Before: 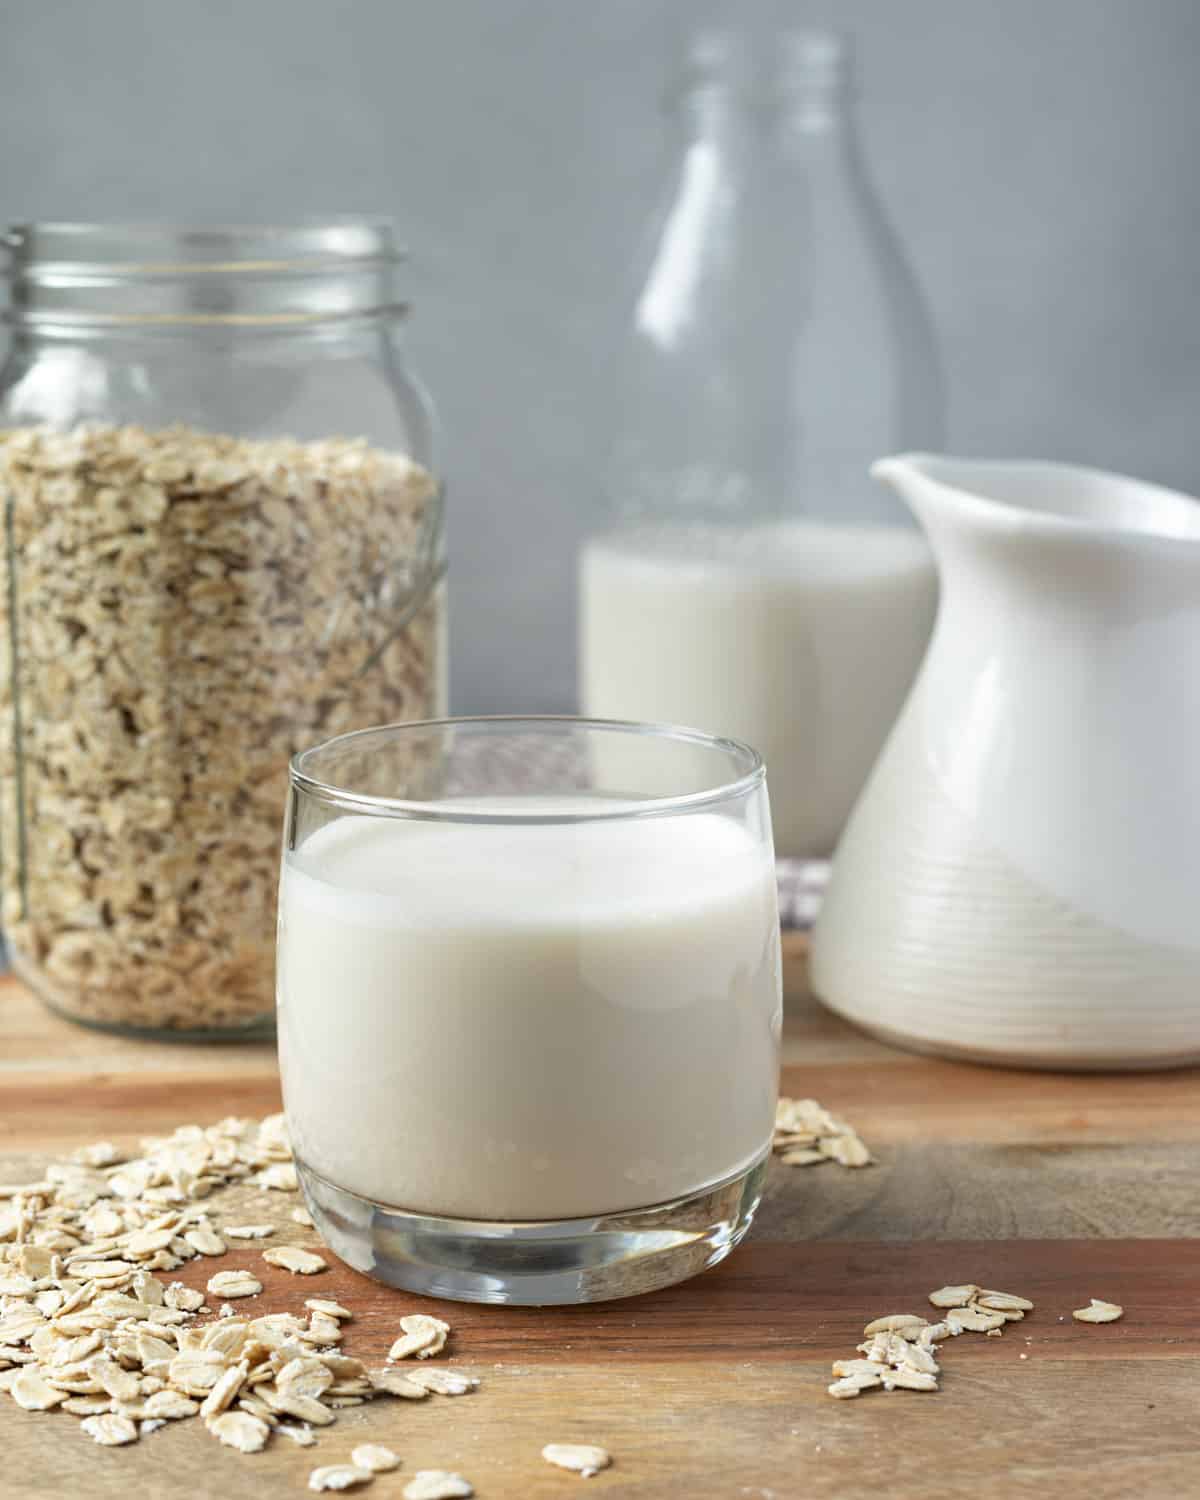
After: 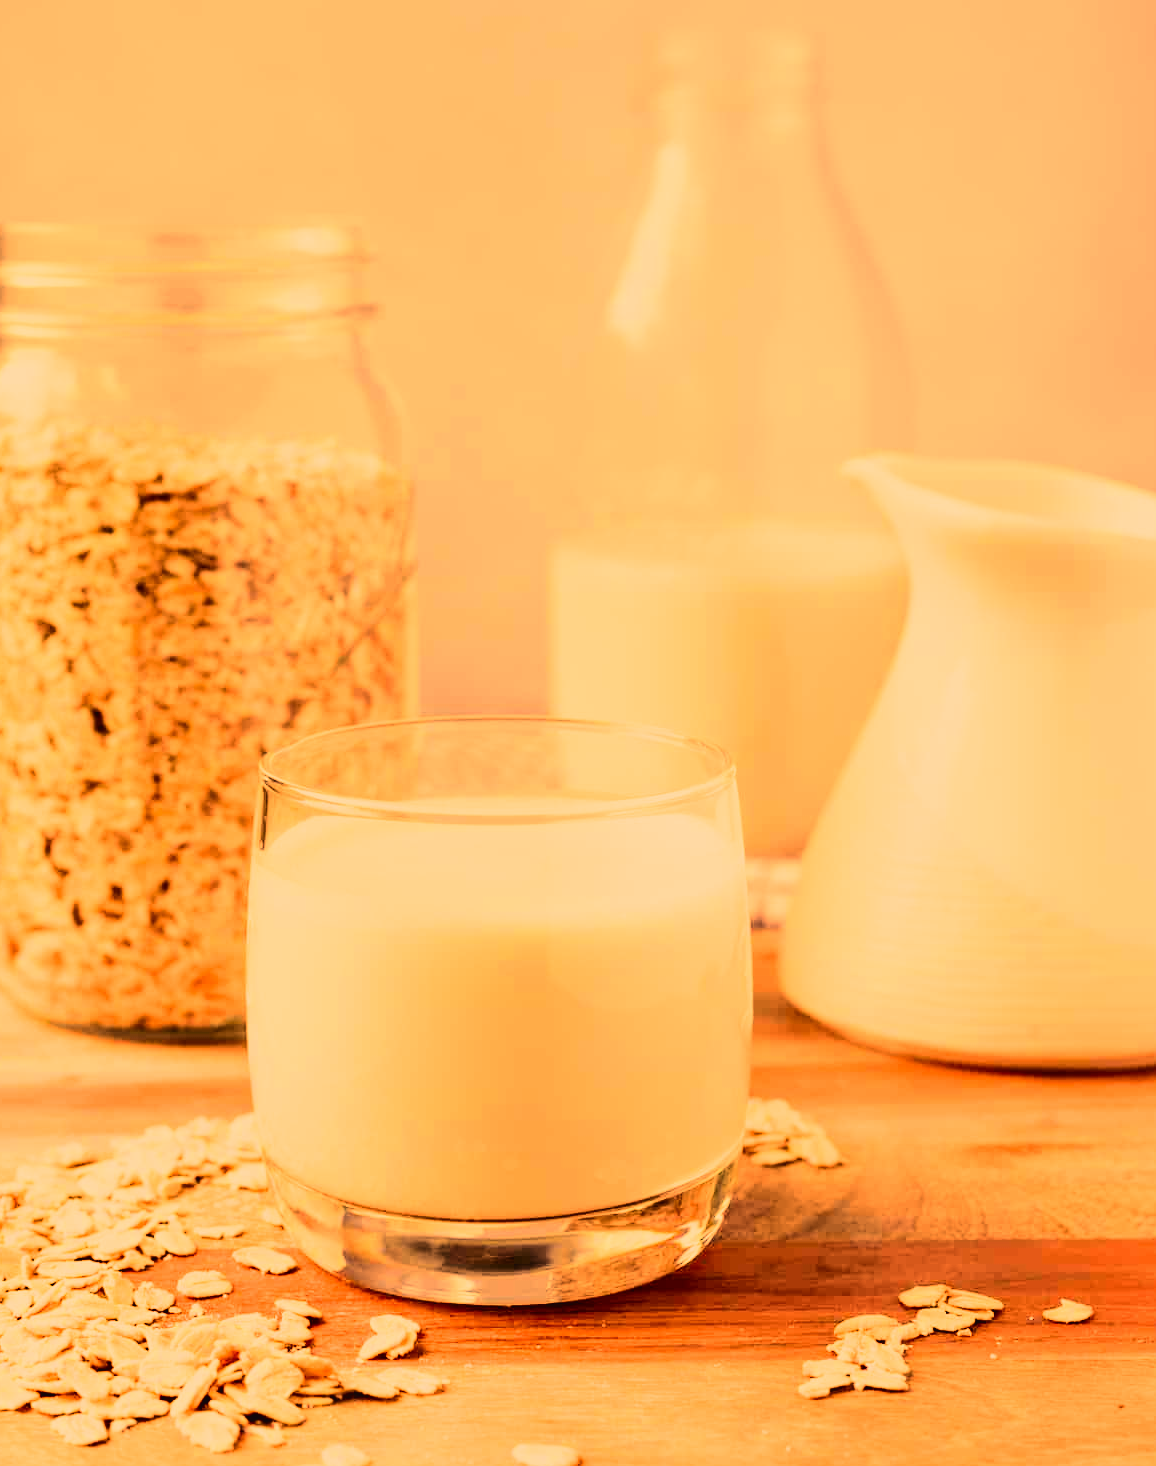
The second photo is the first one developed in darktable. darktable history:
crop and rotate: left 2.536%, right 1.107%, bottom 2.246%
tone curve: curves: ch0 [(0, 0.023) (0.103, 0.087) (0.295, 0.297) (0.445, 0.531) (0.553, 0.665) (0.735, 0.843) (0.994, 1)]; ch1 [(0, 0) (0.414, 0.395) (0.447, 0.447) (0.485, 0.5) (0.512, 0.524) (0.542, 0.581) (0.581, 0.632) (0.646, 0.715) (1, 1)]; ch2 [(0, 0) (0.369, 0.388) (0.449, 0.431) (0.478, 0.471) (0.516, 0.517) (0.579, 0.624) (0.674, 0.775) (1, 1)], color space Lab, independent channels, preserve colors none
tone equalizer: -8 EV -0.417 EV, -7 EV -0.389 EV, -6 EV -0.333 EV, -5 EV -0.222 EV, -3 EV 0.222 EV, -2 EV 0.333 EV, -1 EV 0.389 EV, +0 EV 0.417 EV, edges refinement/feathering 500, mask exposure compensation -1.57 EV, preserve details no
white balance: red 1.467, blue 0.684
filmic rgb: black relative exposure -11.88 EV, white relative exposure 5.43 EV, threshold 3 EV, hardness 4.49, latitude 50%, contrast 1.14, color science v5 (2021), contrast in shadows safe, contrast in highlights safe, enable highlight reconstruction true
